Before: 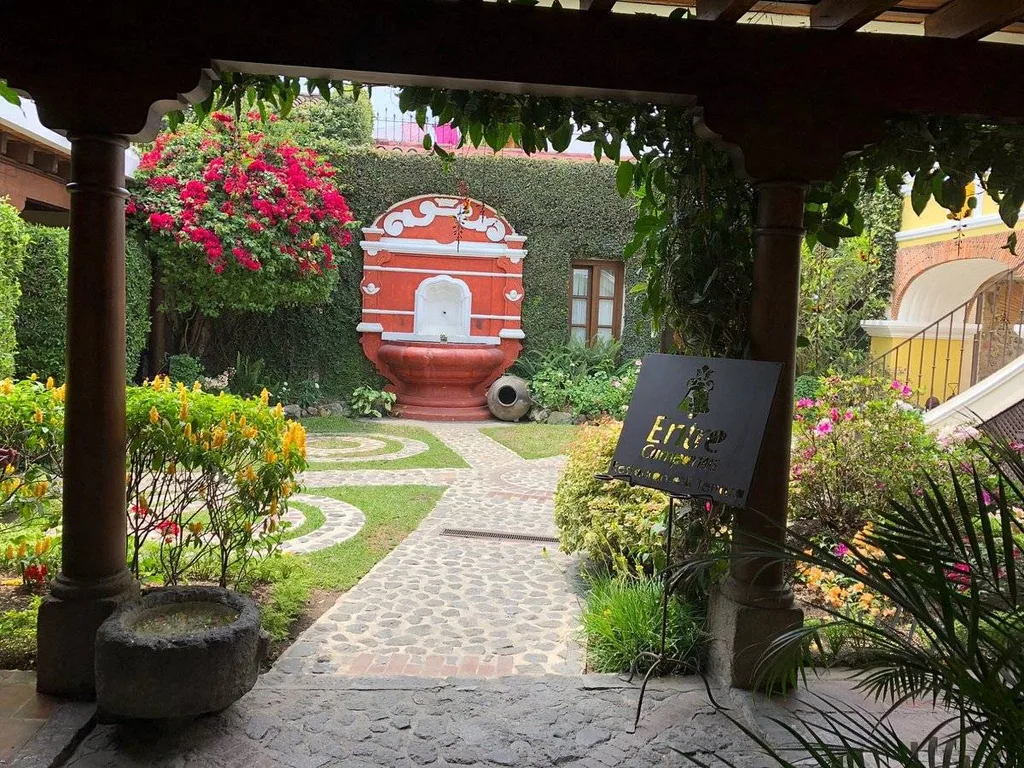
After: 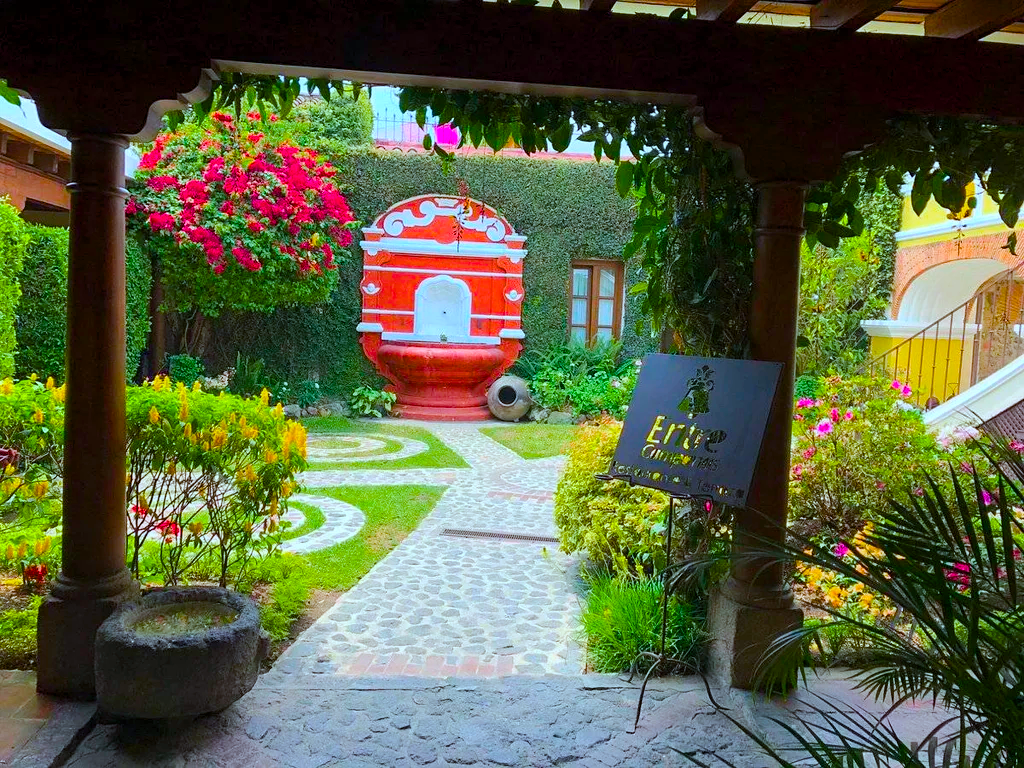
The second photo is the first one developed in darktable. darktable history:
color balance rgb: power › chroma 0.313%, power › hue 23.98°, linear chroma grading › global chroma 15.277%, perceptual saturation grading › global saturation 37.221%, perceptual saturation grading › shadows 35.969%, perceptual brilliance grading › mid-tones 11.052%, perceptual brilliance grading › shadows 15.852%, global vibrance 27.491%
color calibration: gray › normalize channels true, illuminant F (fluorescent), F source F9 (Cool White Deluxe 4150 K) – high CRI, x 0.375, y 0.373, temperature 4150.15 K, gamut compression 0.021
